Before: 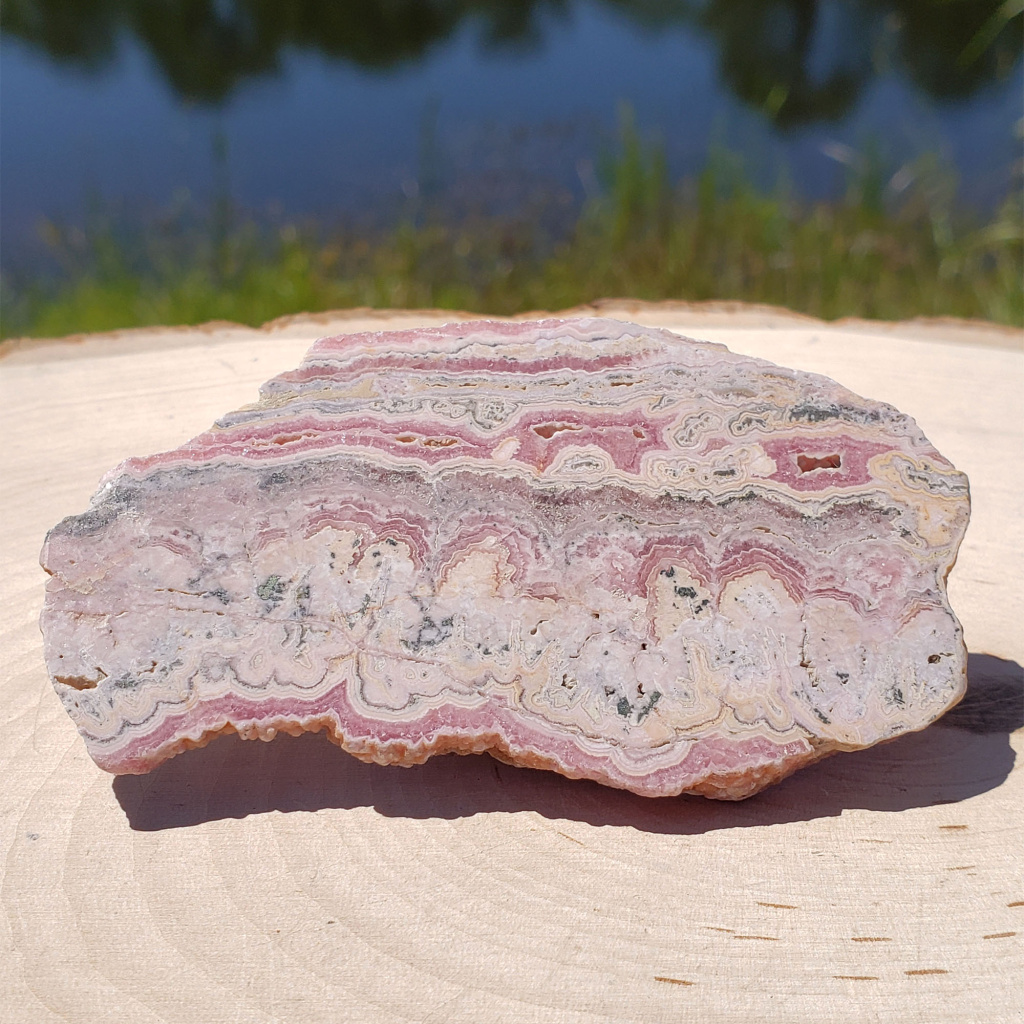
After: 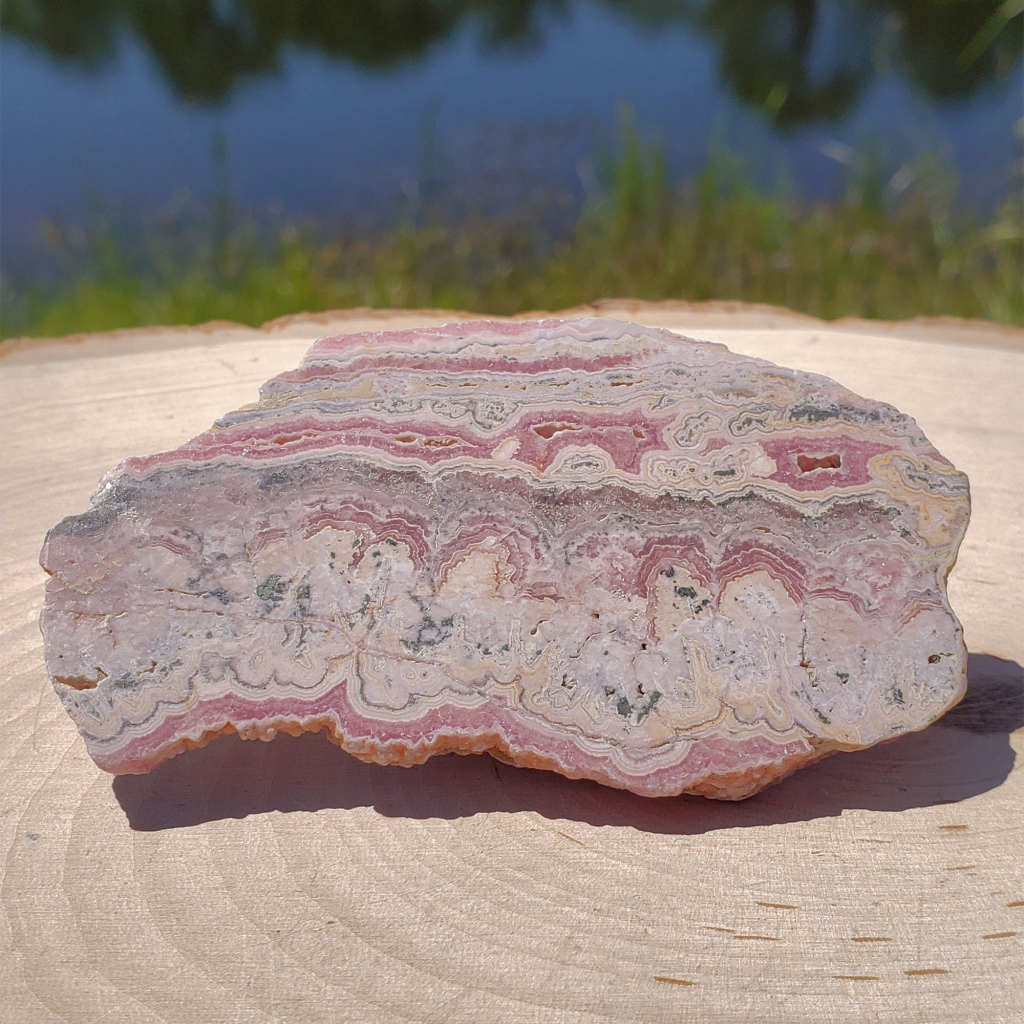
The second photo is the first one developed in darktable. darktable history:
shadows and highlights: shadows 39.63, highlights -59.95
